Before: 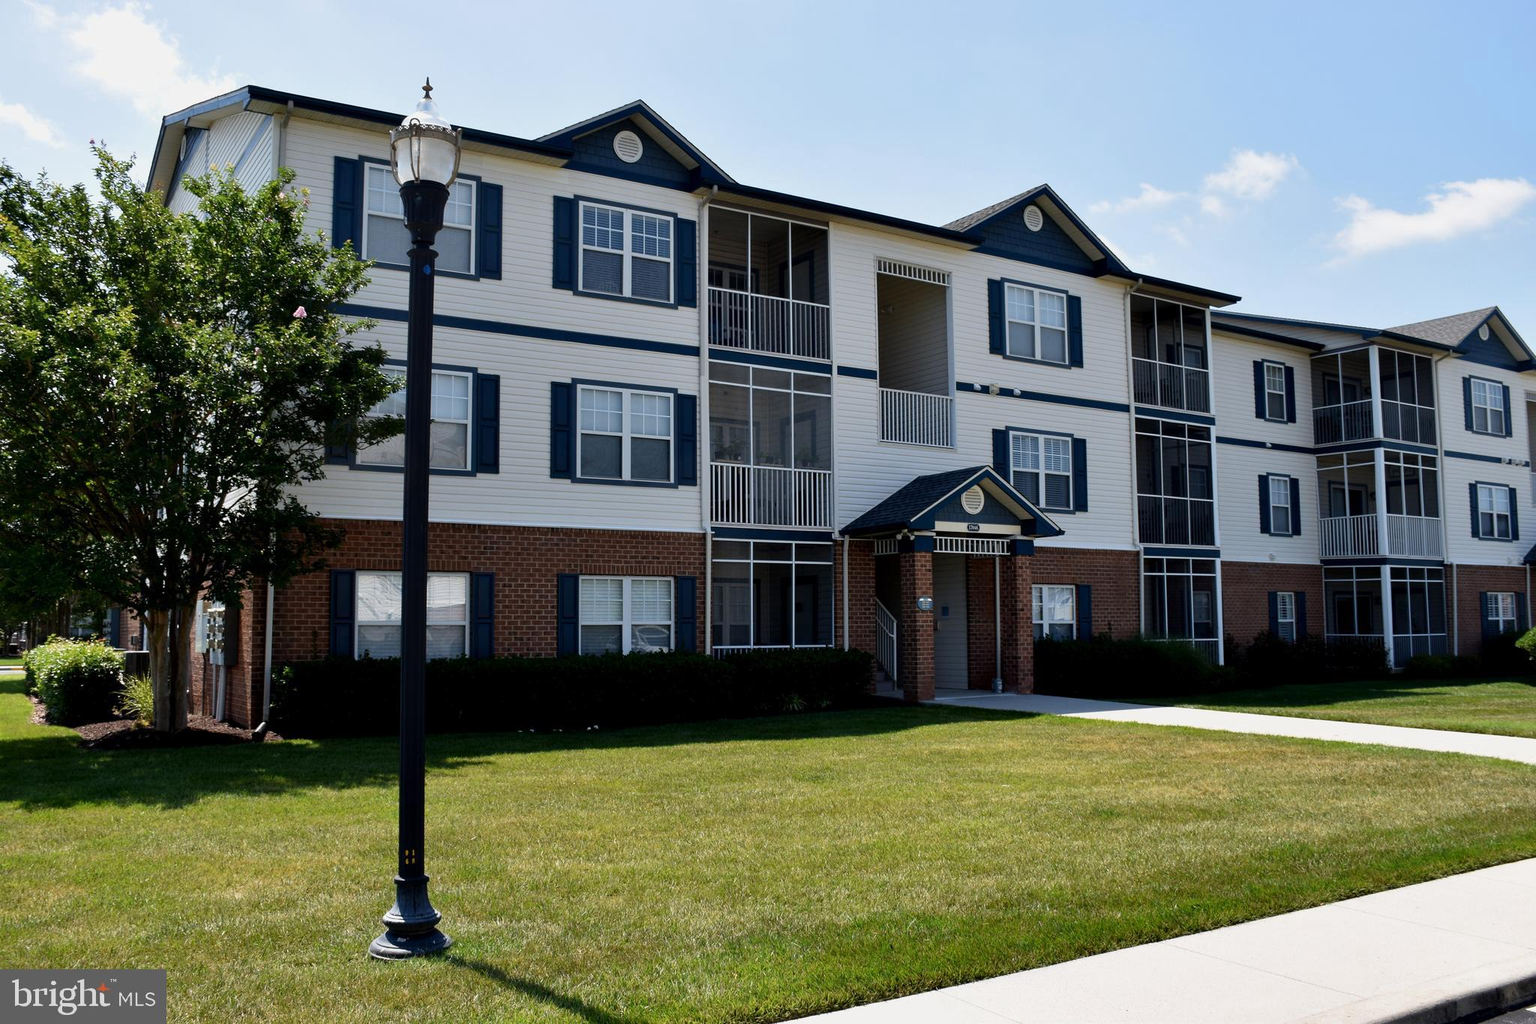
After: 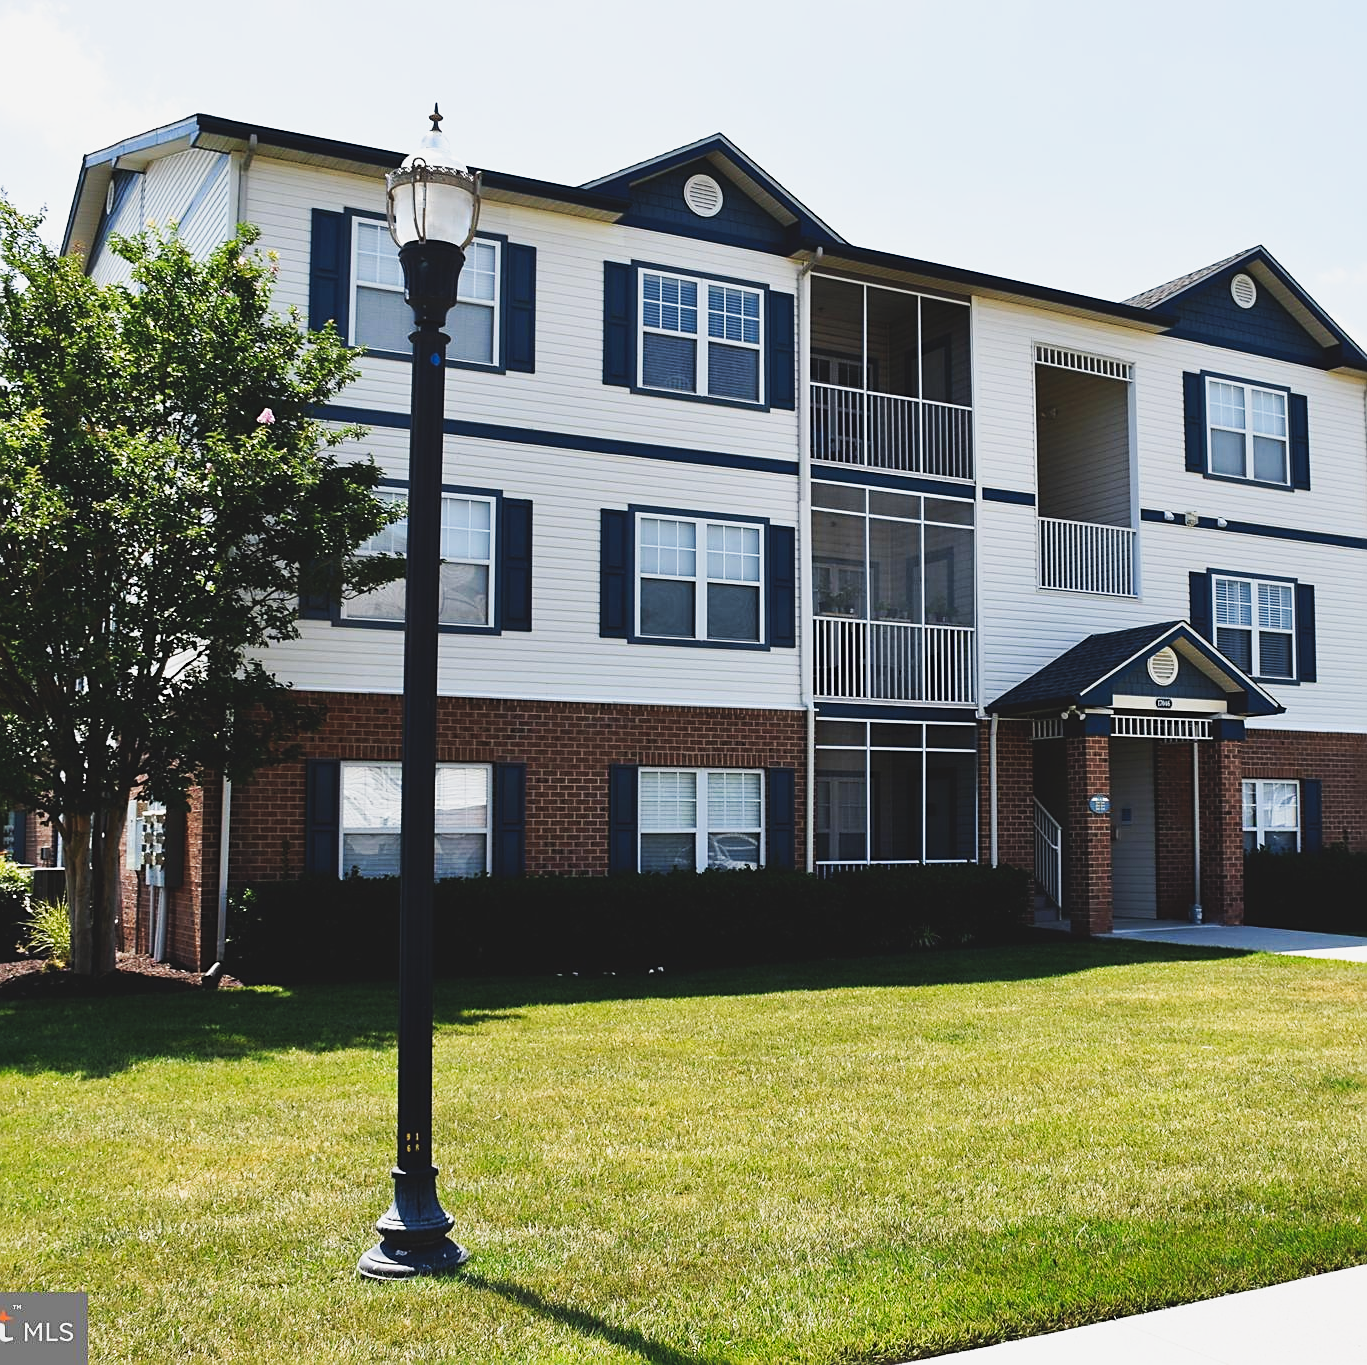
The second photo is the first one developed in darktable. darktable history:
exposure: black level correction -0.016, exposure -1.066 EV, compensate exposure bias true, compensate highlight preservation false
sharpen: on, module defaults
crop and rotate: left 6.569%, right 26.655%
tone curve: curves: ch0 [(0, 0) (0.003, 0.004) (0.011, 0.016) (0.025, 0.035) (0.044, 0.062) (0.069, 0.097) (0.1, 0.143) (0.136, 0.205) (0.177, 0.276) (0.224, 0.36) (0.277, 0.461) (0.335, 0.584) (0.399, 0.686) (0.468, 0.783) (0.543, 0.868) (0.623, 0.927) (0.709, 0.96) (0.801, 0.974) (0.898, 0.986) (1, 1)], preserve colors none
